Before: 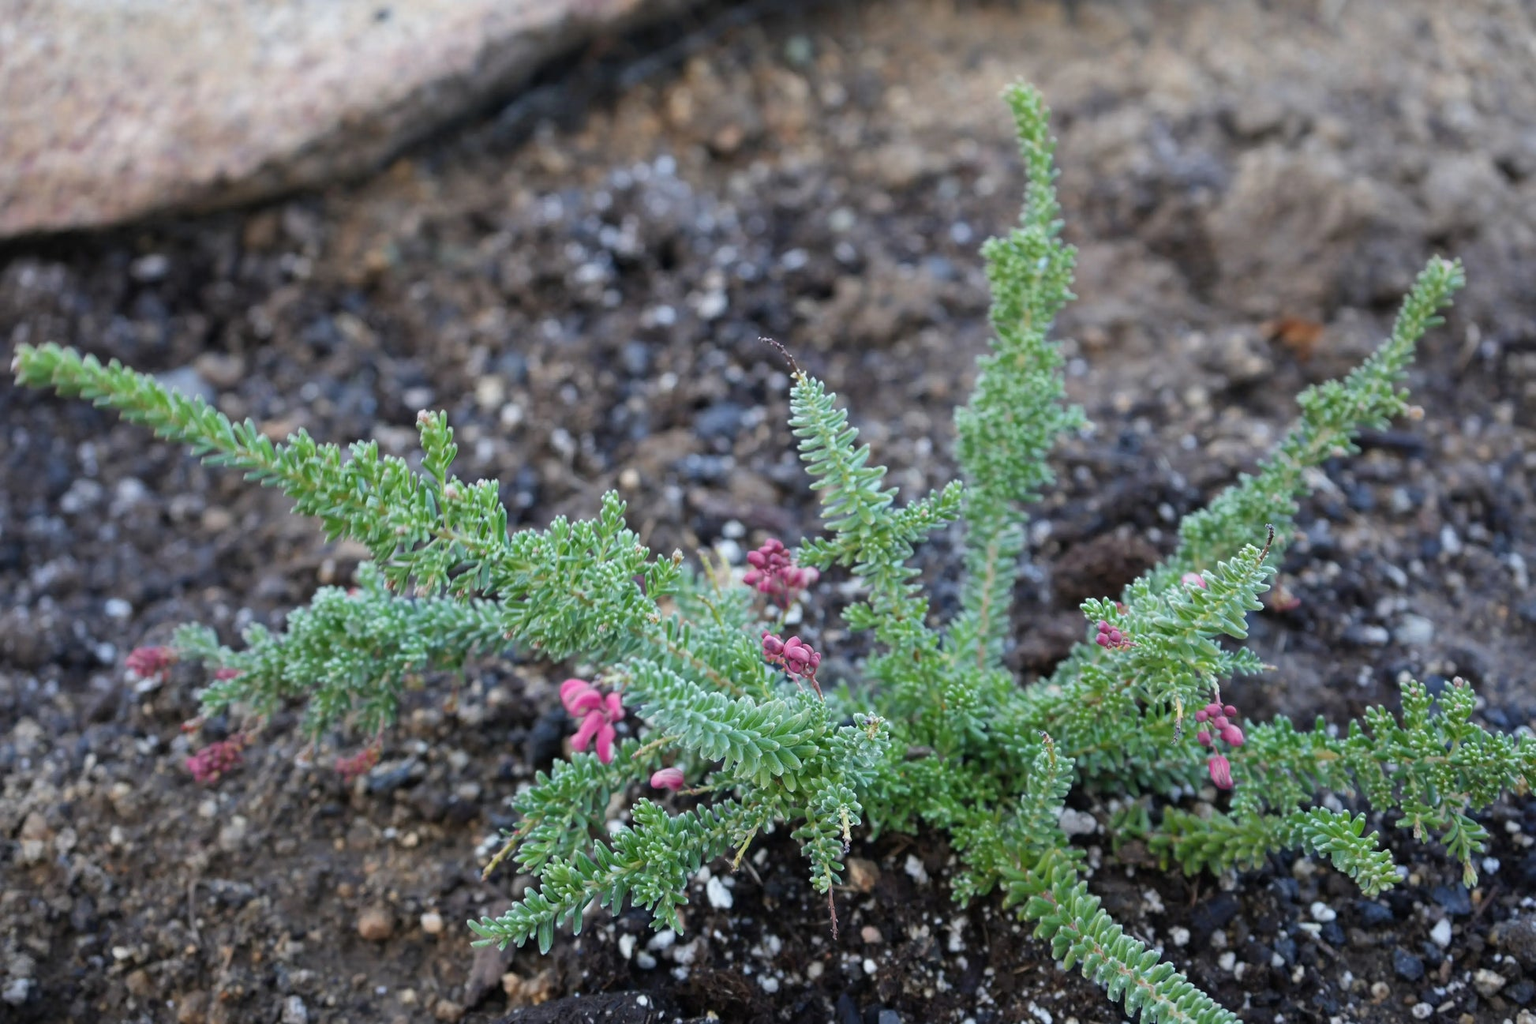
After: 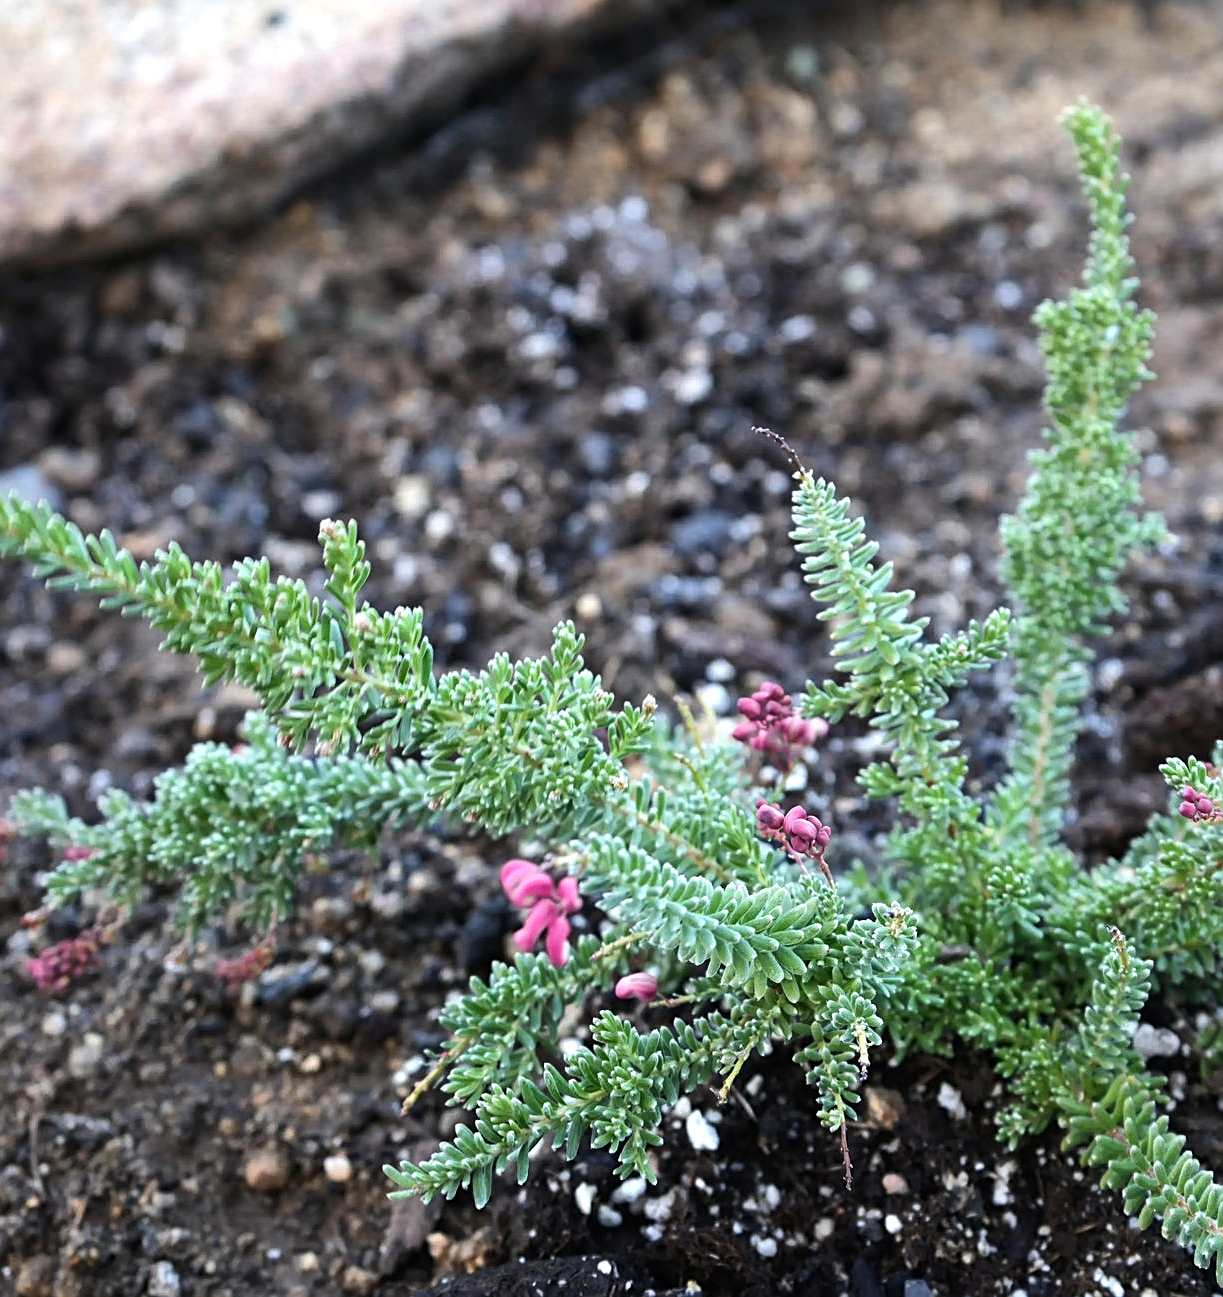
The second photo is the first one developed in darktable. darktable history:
sharpen: on, module defaults
crop: left 10.771%, right 26.347%
tone equalizer: -8 EV -0.765 EV, -7 EV -0.697 EV, -6 EV -0.626 EV, -5 EV -0.405 EV, -3 EV 0.381 EV, -2 EV 0.6 EV, -1 EV 0.68 EV, +0 EV 0.721 EV, edges refinement/feathering 500, mask exposure compensation -1.57 EV, preserve details no
